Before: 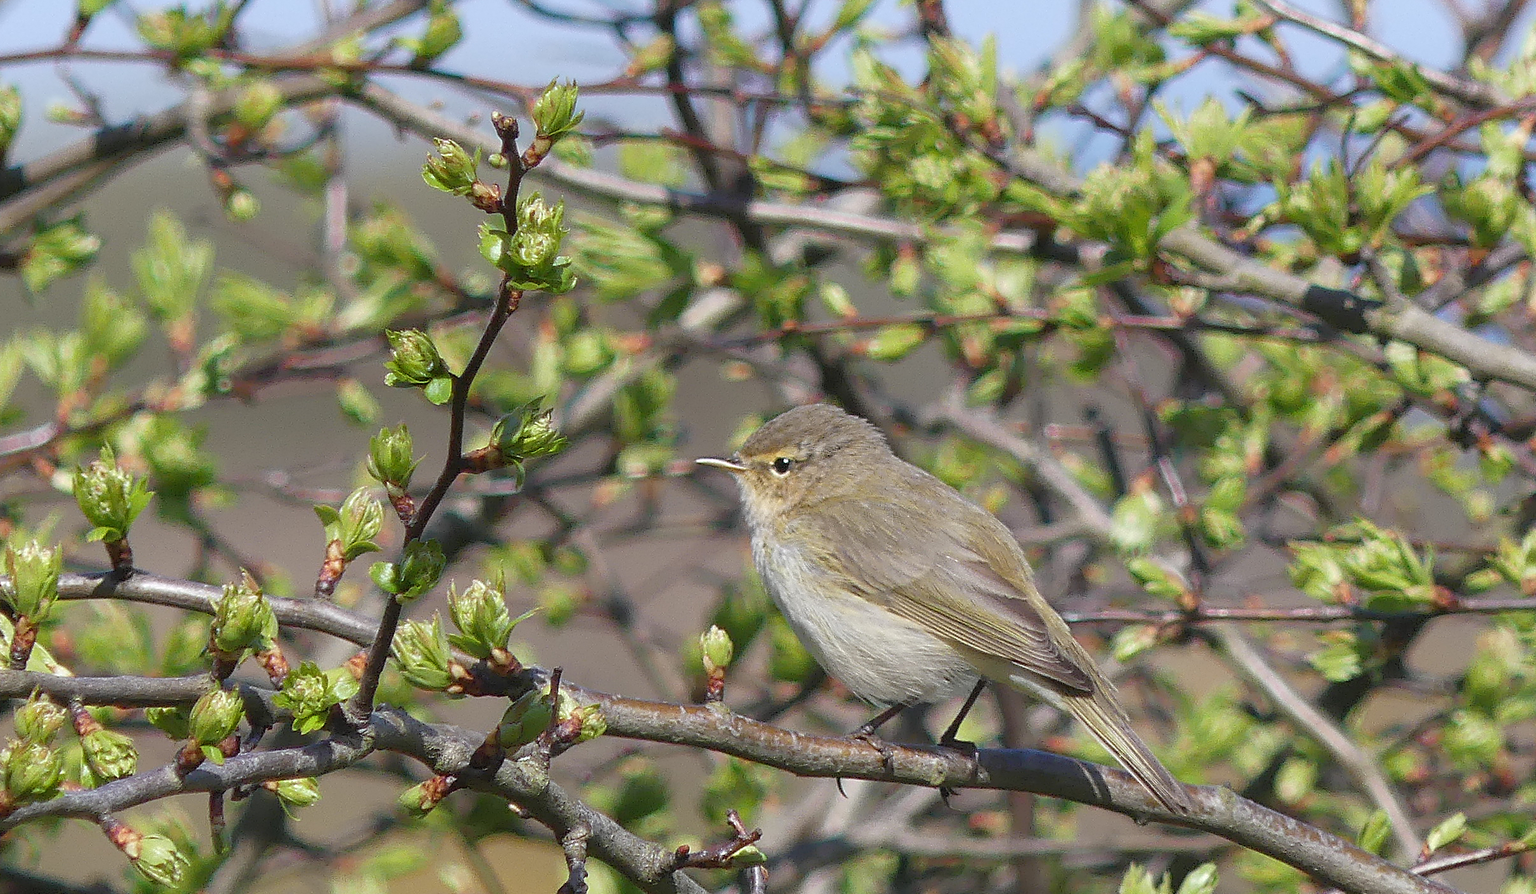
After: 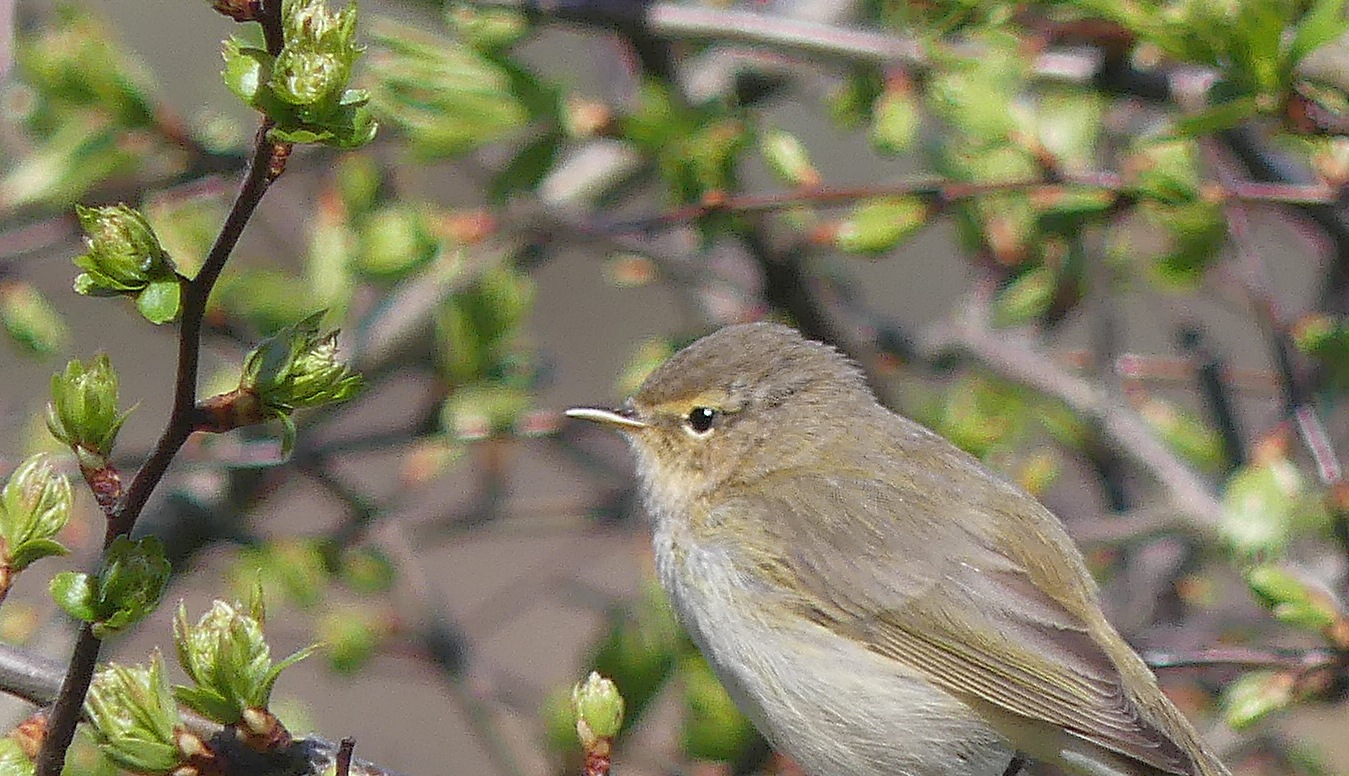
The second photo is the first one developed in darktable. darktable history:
contrast equalizer: octaves 7, y [[0.5, 0.5, 0.501, 0.63, 0.504, 0.5], [0.5 ×6], [0.5 ×6], [0 ×6], [0 ×6]], mix -0.315
crop and rotate: left 22.016%, top 22.384%, right 22.335%, bottom 22.617%
